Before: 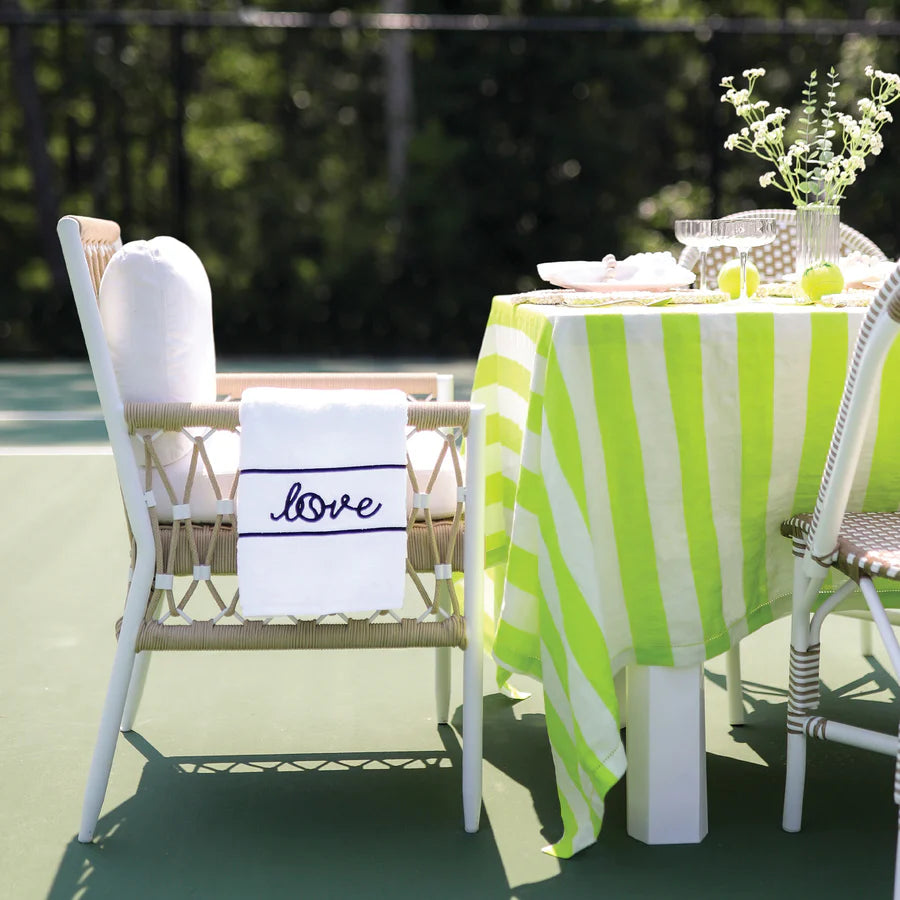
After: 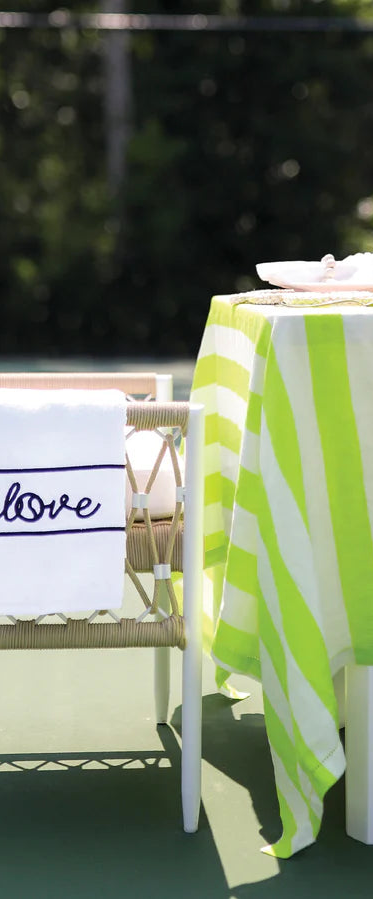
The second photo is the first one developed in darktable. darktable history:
crop: left 31.24%, right 27.229%
